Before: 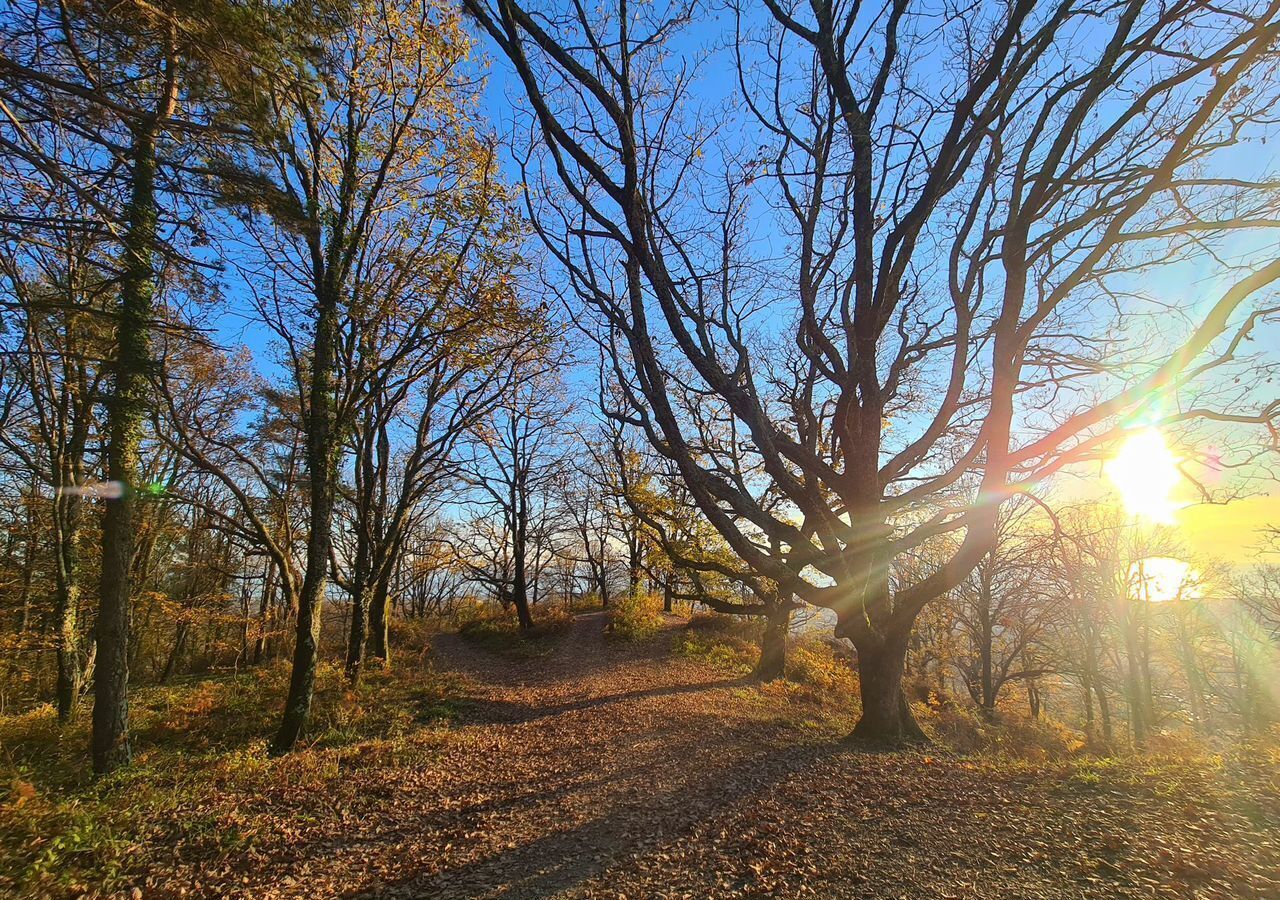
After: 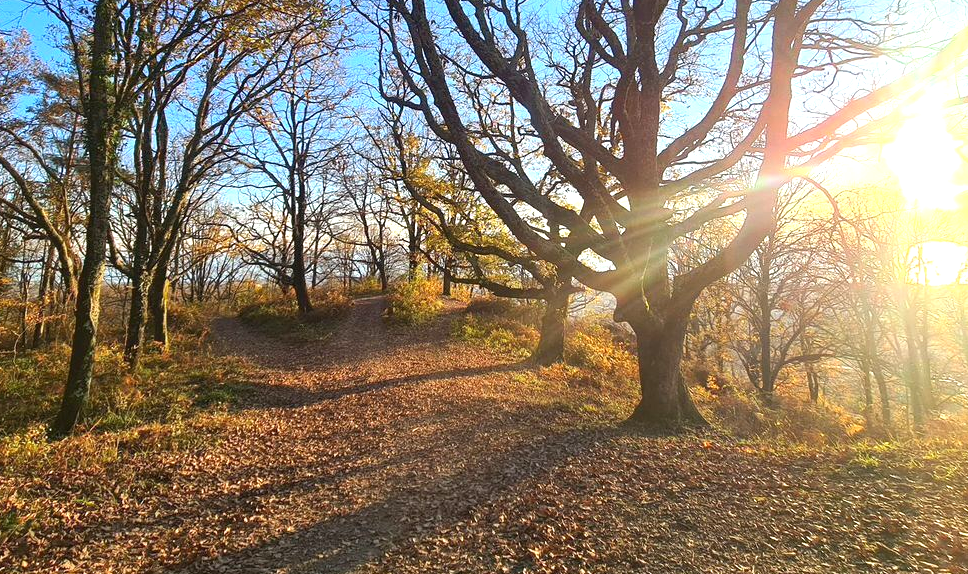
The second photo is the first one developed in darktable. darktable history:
exposure: black level correction 0, exposure 0.7 EV, compensate exposure bias true, compensate highlight preservation false
crop and rotate: left 17.299%, top 35.115%, right 7.015%, bottom 1.024%
